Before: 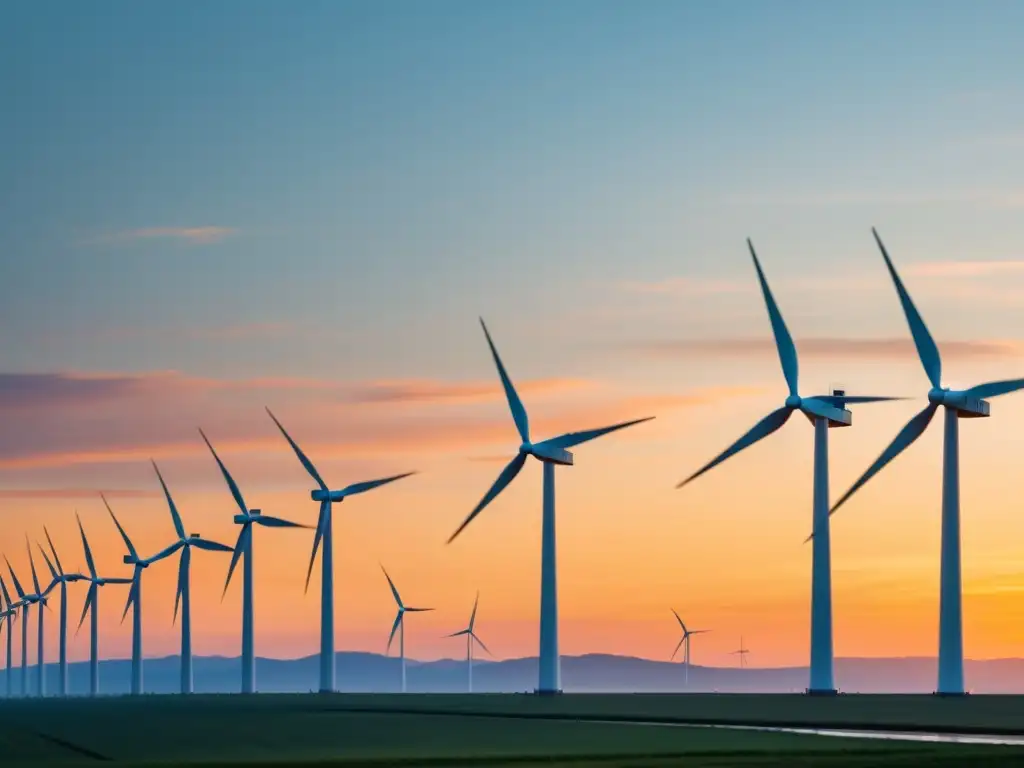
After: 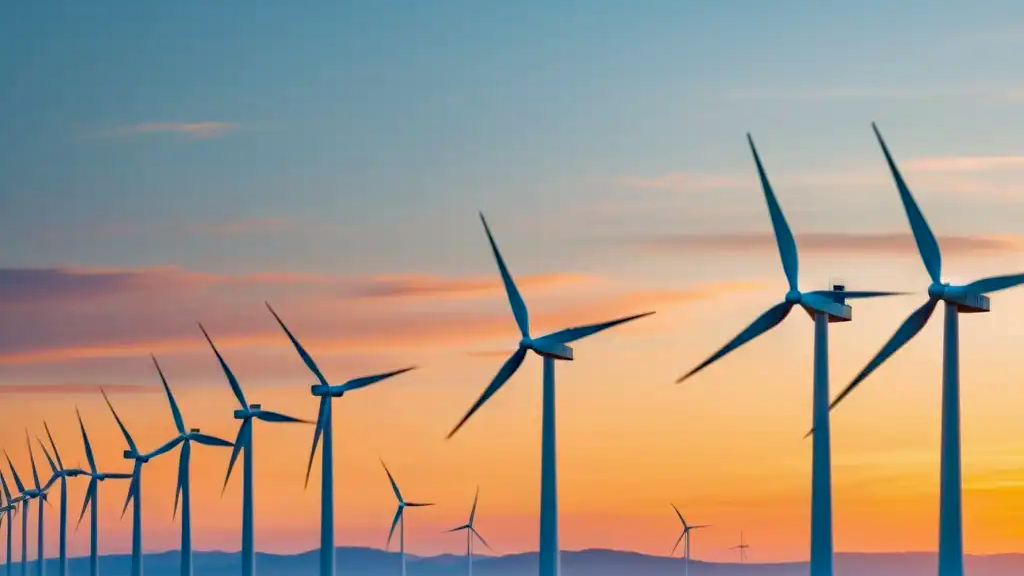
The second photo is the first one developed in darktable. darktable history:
haze removal: compatibility mode true, adaptive false
crop: top 13.79%, bottom 11.082%
shadows and highlights: shadows 24.91, highlights -24.66
